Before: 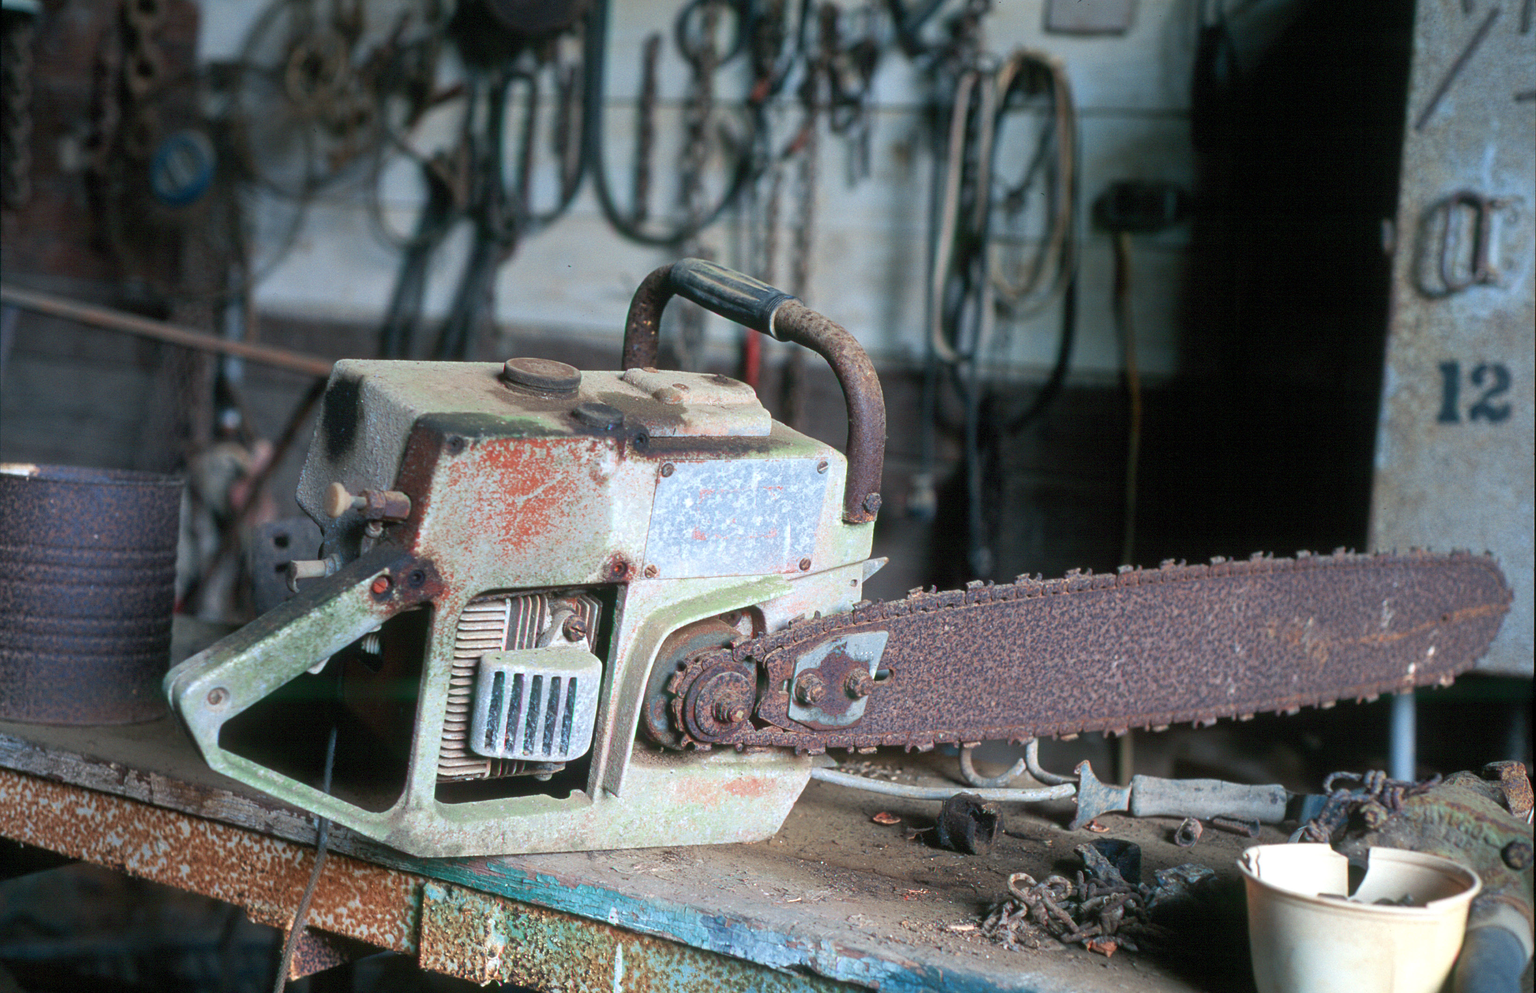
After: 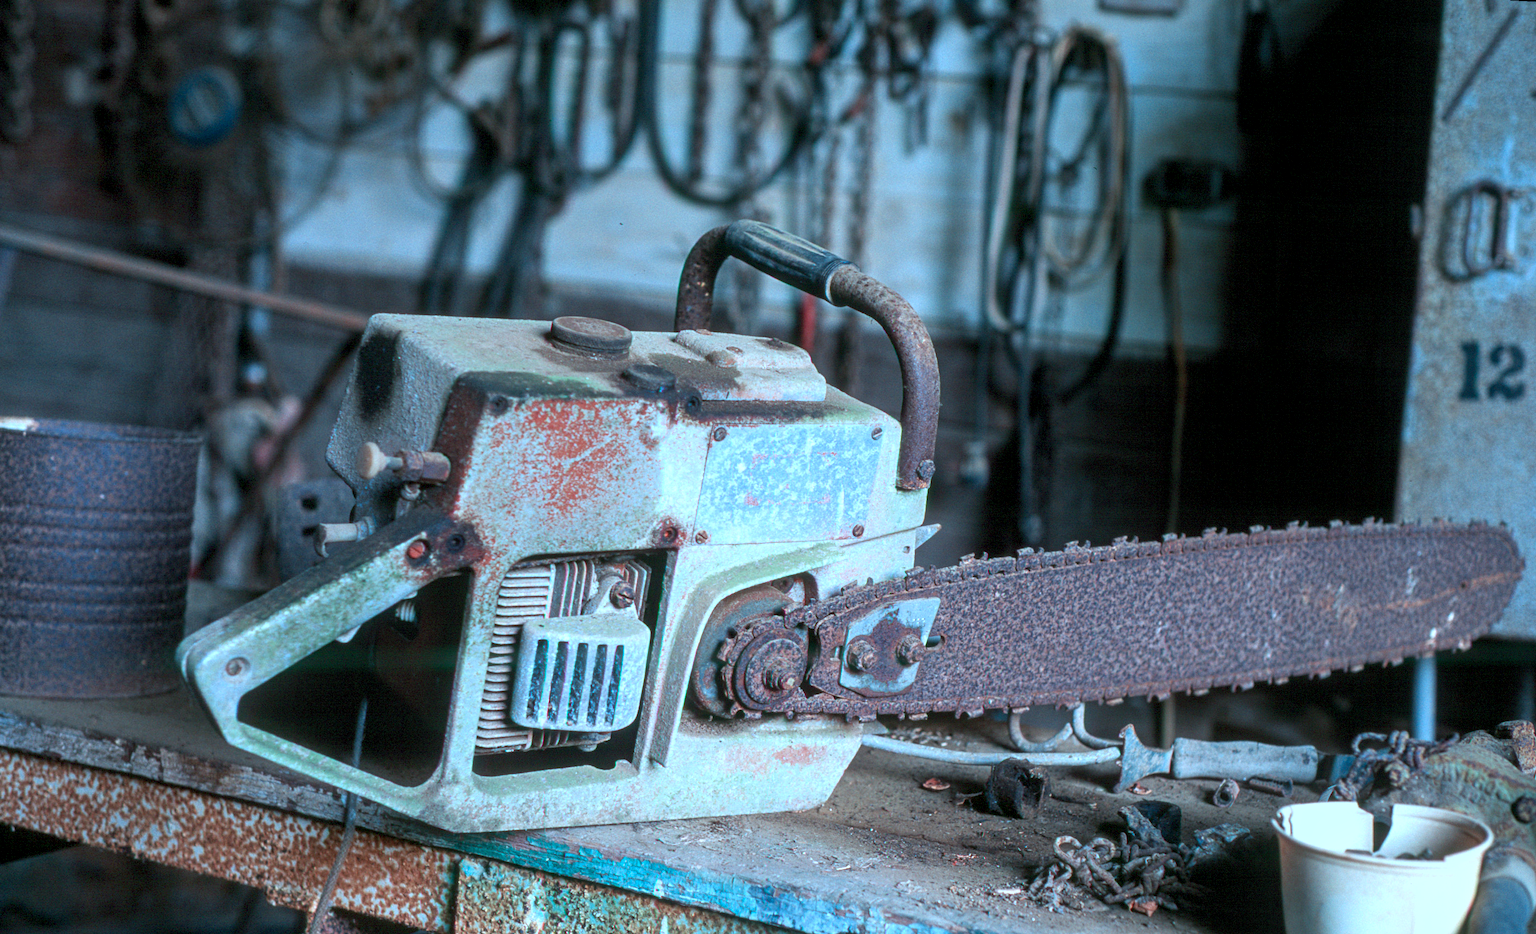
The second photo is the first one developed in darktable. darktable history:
rotate and perspective: rotation 0.679°, lens shift (horizontal) 0.136, crop left 0.009, crop right 0.991, crop top 0.078, crop bottom 0.95
color correction: highlights a* -9.35, highlights b* -23.15
local contrast: detail 130%
